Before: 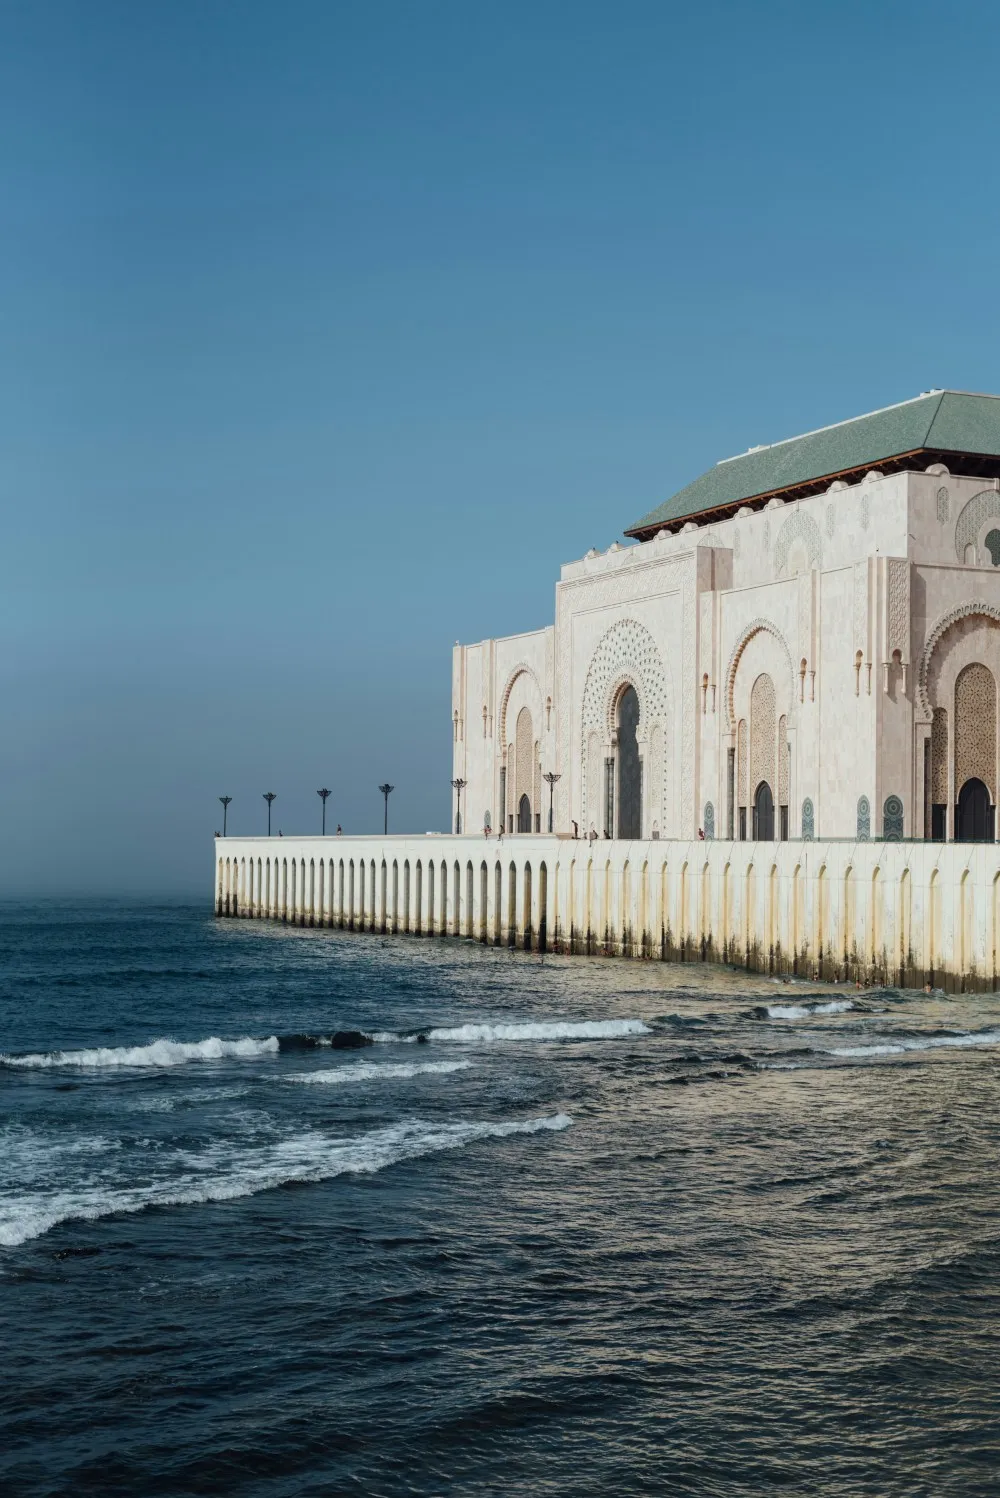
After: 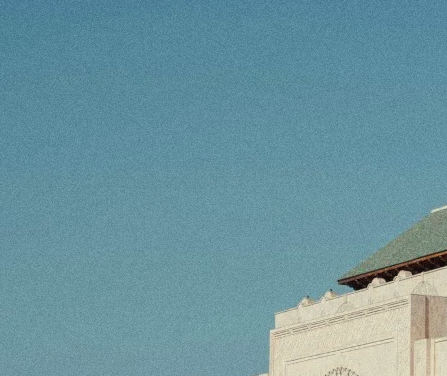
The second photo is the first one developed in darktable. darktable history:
white balance: red 1.029, blue 0.92
grain: coarseness 0.47 ISO
crop: left 28.64%, top 16.832%, right 26.637%, bottom 58.055%
